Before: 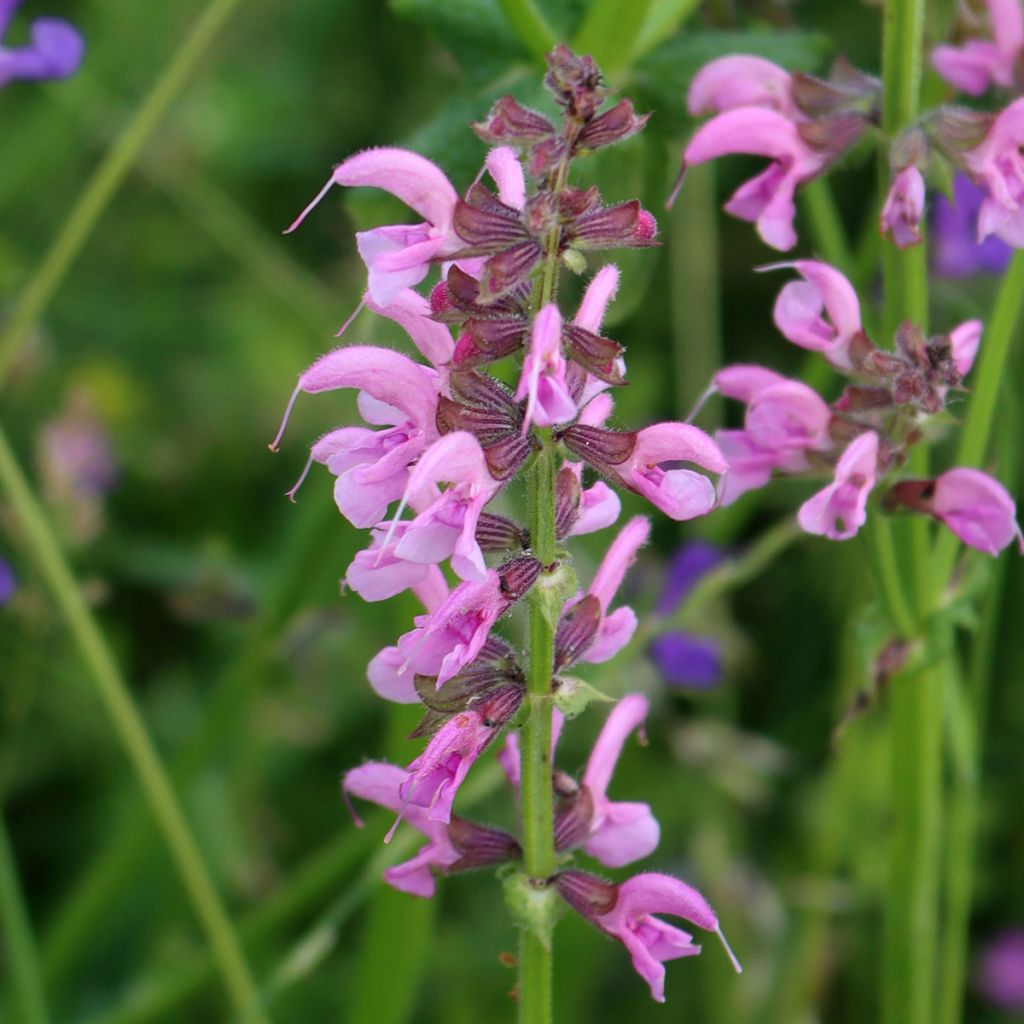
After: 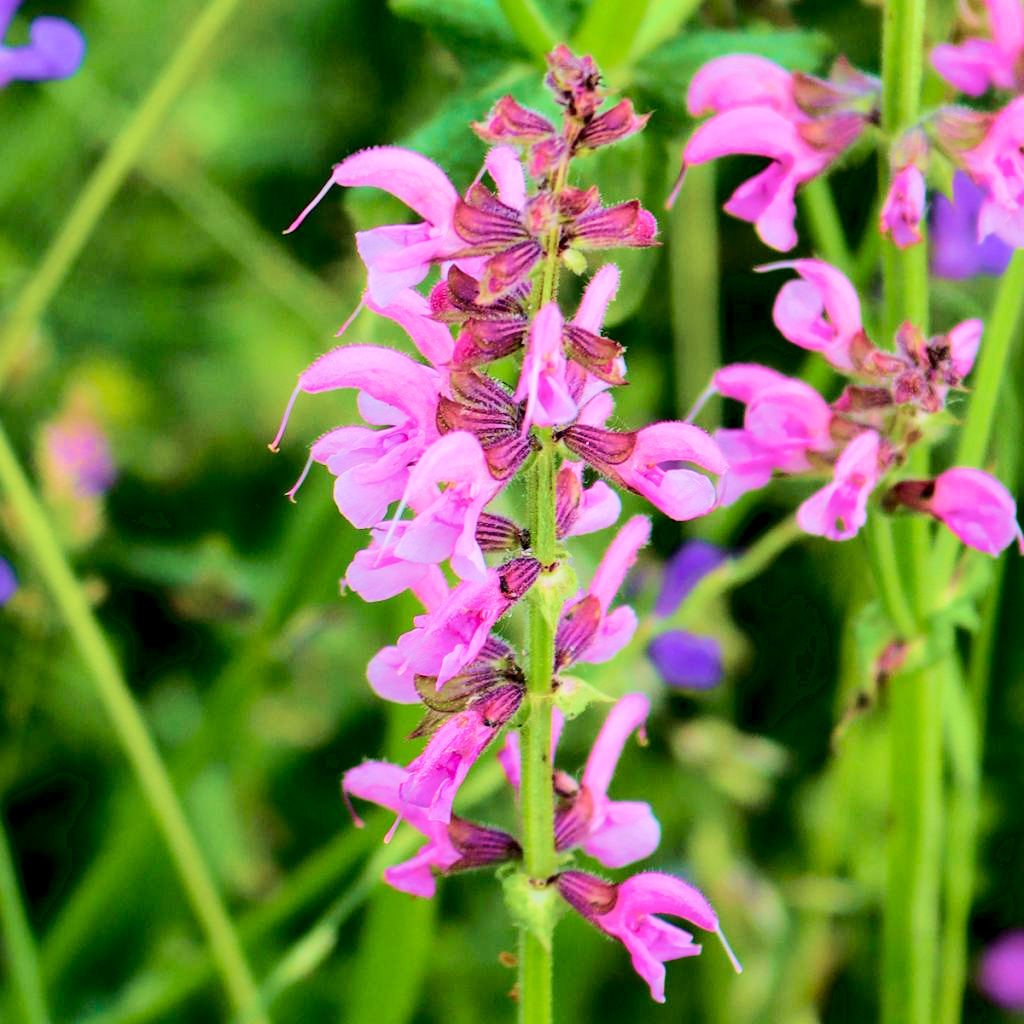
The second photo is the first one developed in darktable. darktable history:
velvia: strength 74.82%
exposure: black level correction 0.012, compensate highlight preservation false
tone equalizer: -7 EV 0.143 EV, -6 EV 0.569 EV, -5 EV 1.13 EV, -4 EV 1.31 EV, -3 EV 1.14 EV, -2 EV 0.6 EV, -1 EV 0.148 EV, edges refinement/feathering 500, mask exposure compensation -1.57 EV, preserve details no
